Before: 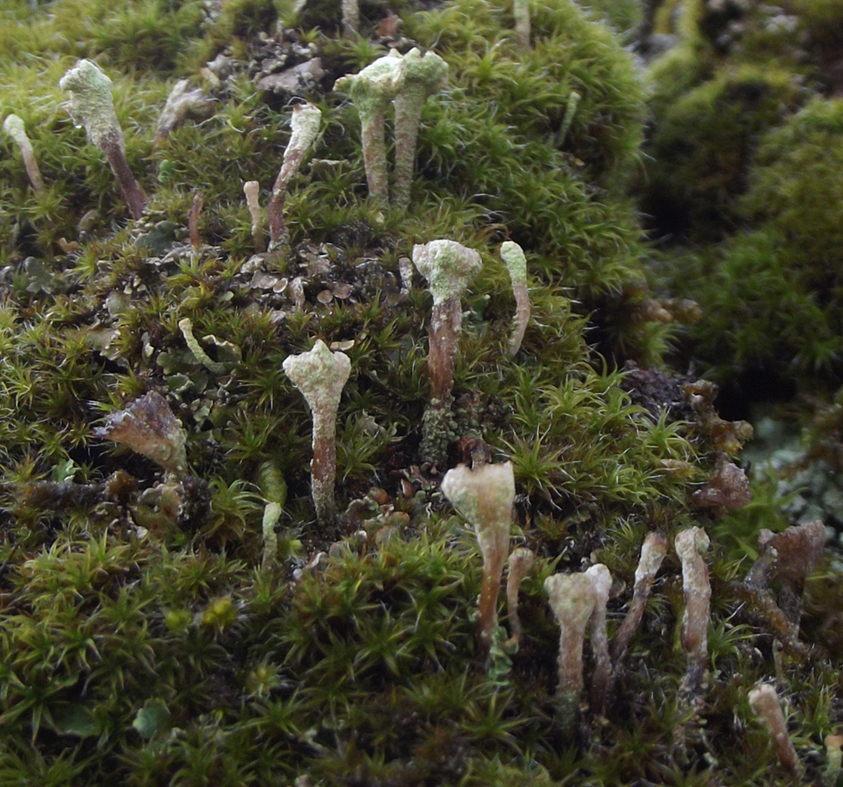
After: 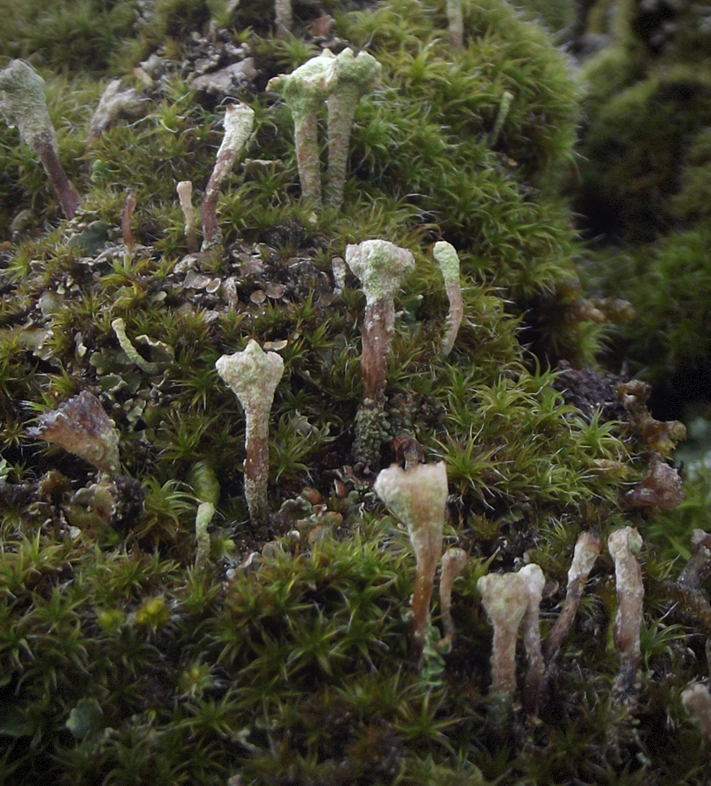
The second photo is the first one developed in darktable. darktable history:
crop: left 8.031%, right 7.464%
vignetting: brightness -0.576, saturation -0.262, dithering 8-bit output
